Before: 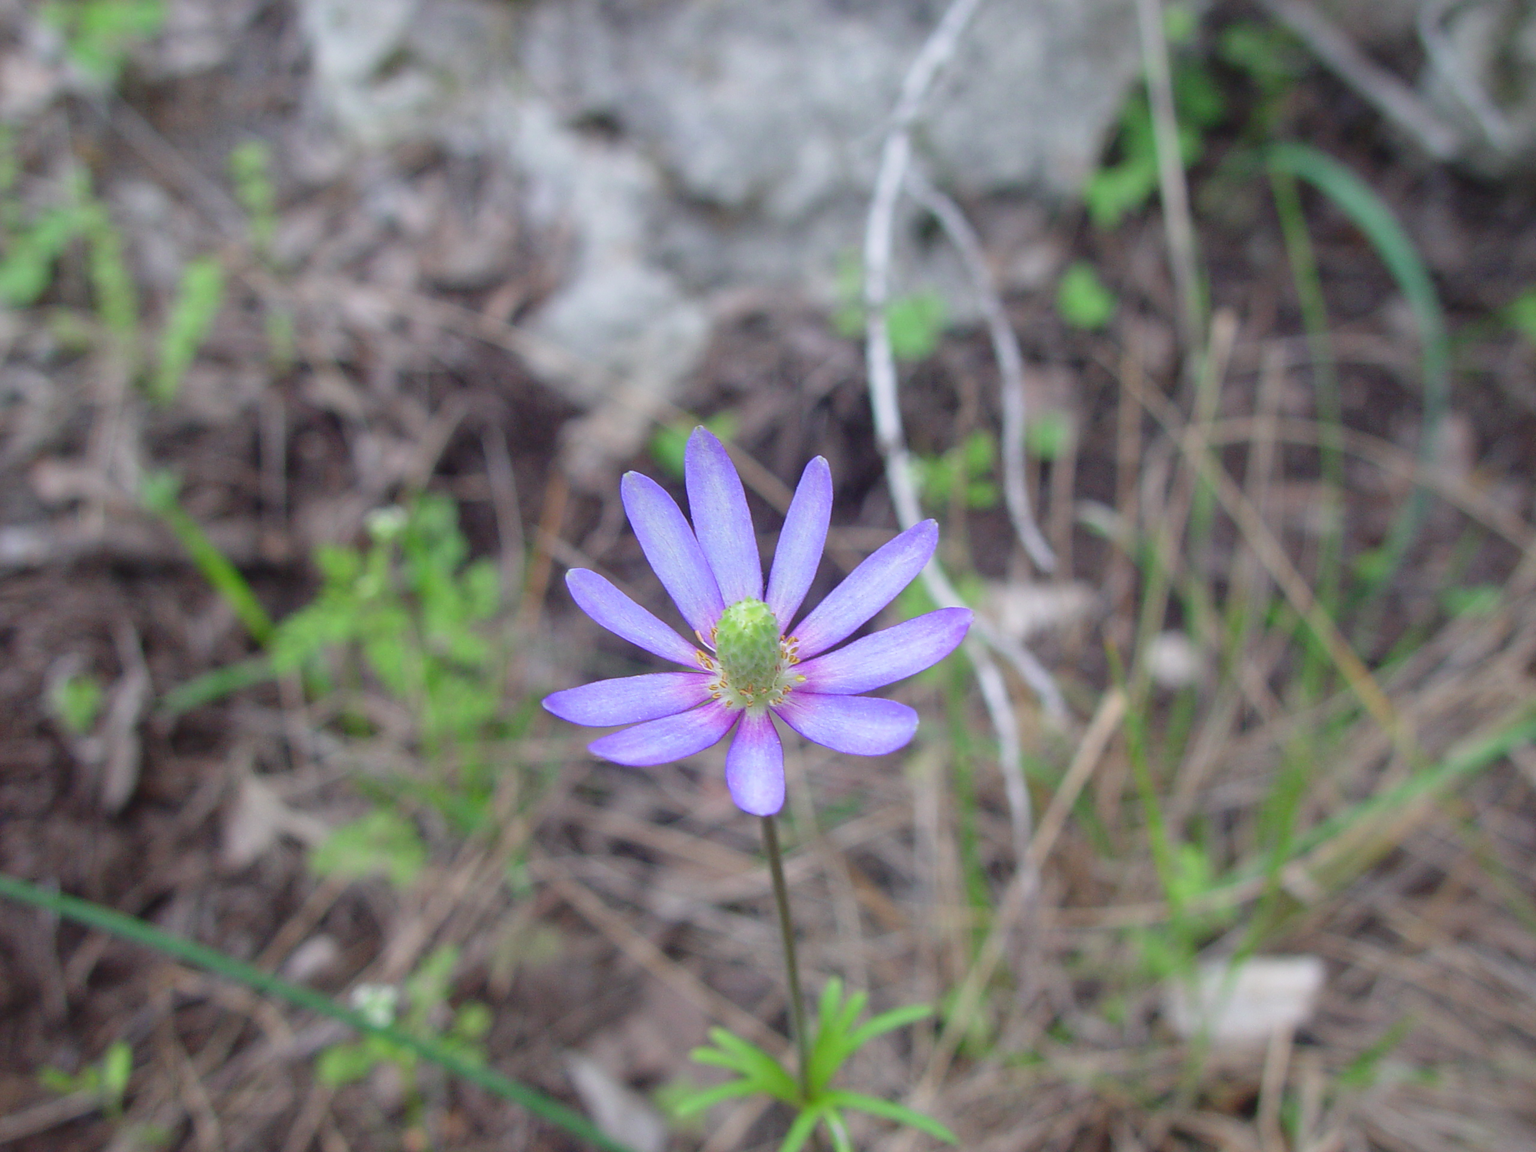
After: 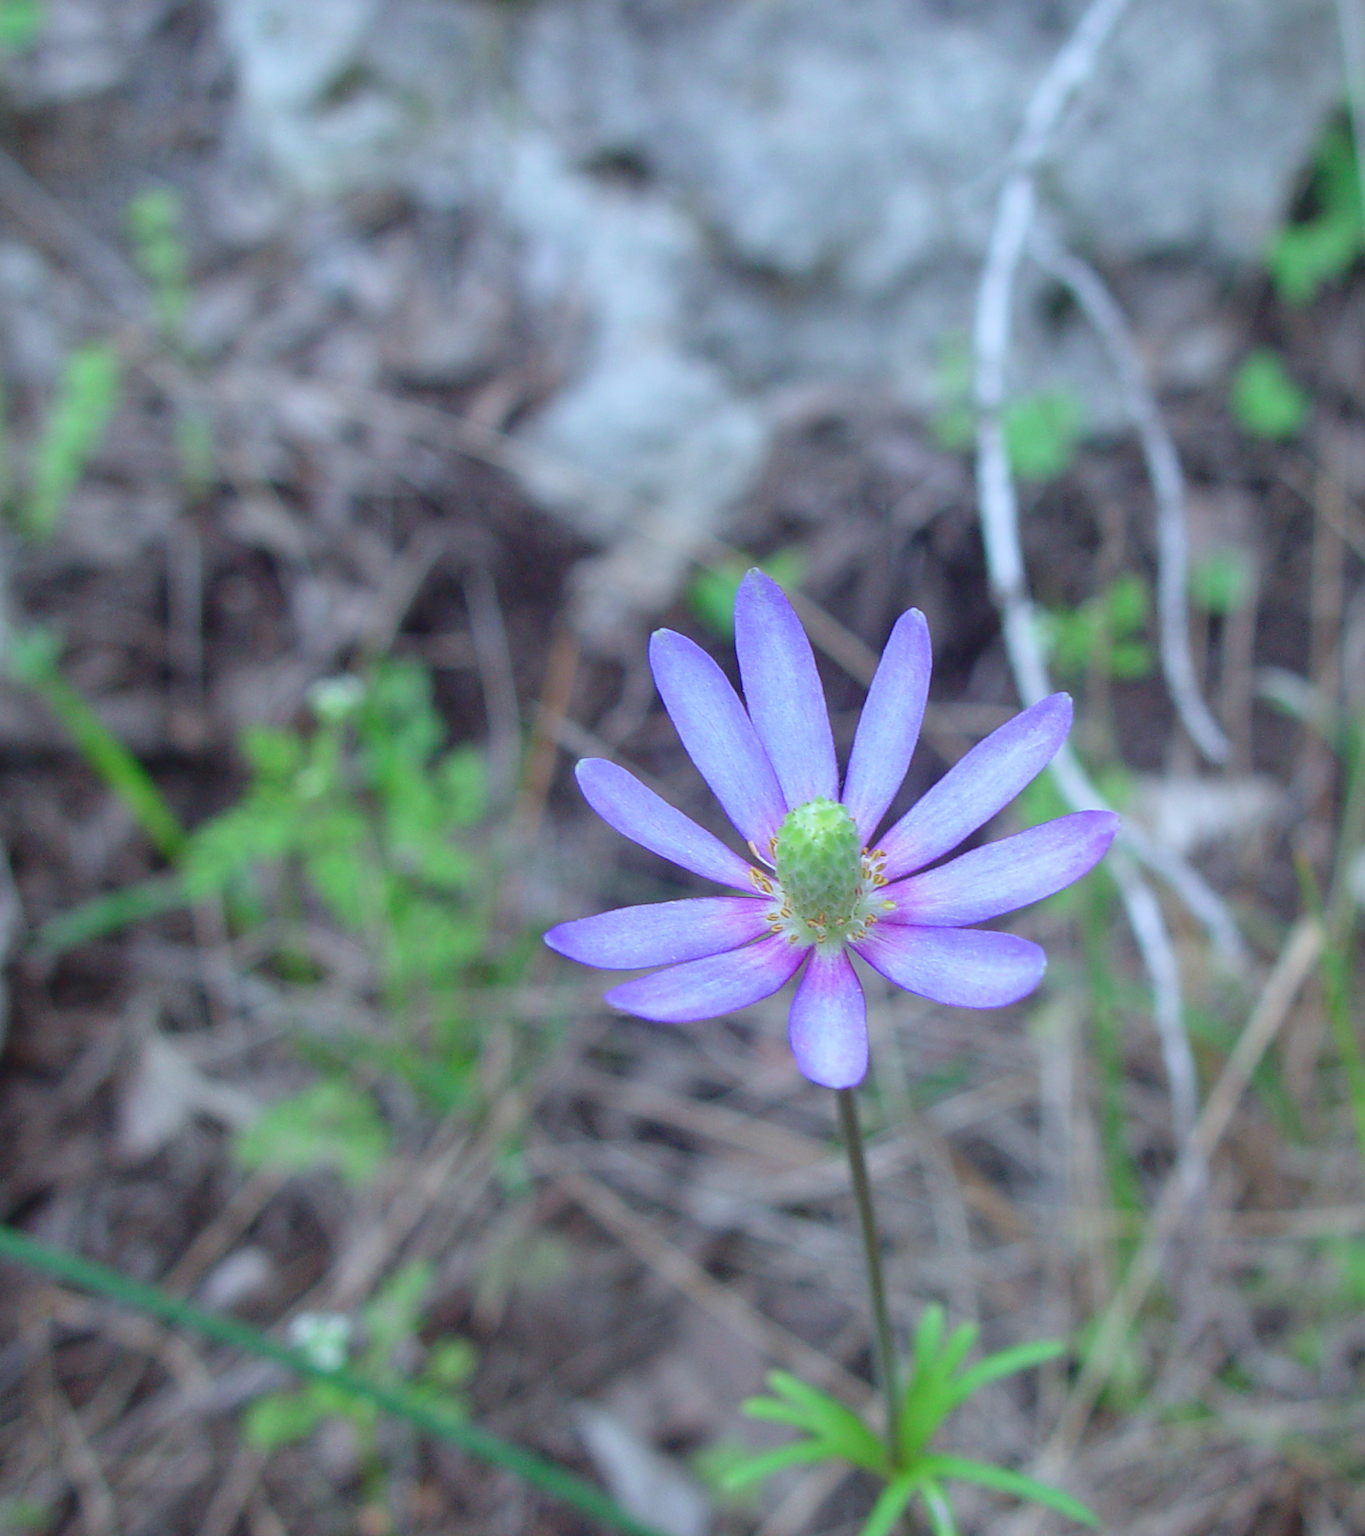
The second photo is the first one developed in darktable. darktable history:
crop and rotate: left 8.786%, right 24.548%
contrast brightness saturation: contrast 0.05
color calibration: illuminant F (fluorescent), F source F9 (Cool White Deluxe 4150 K) – high CRI, x 0.374, y 0.373, temperature 4158.34 K
